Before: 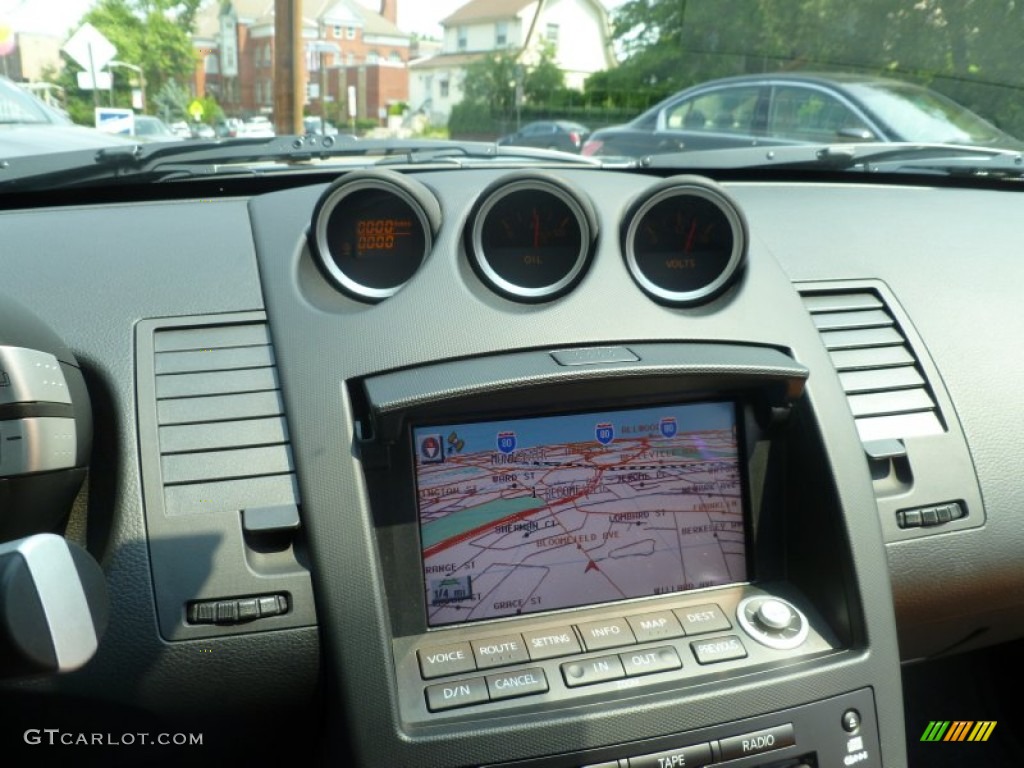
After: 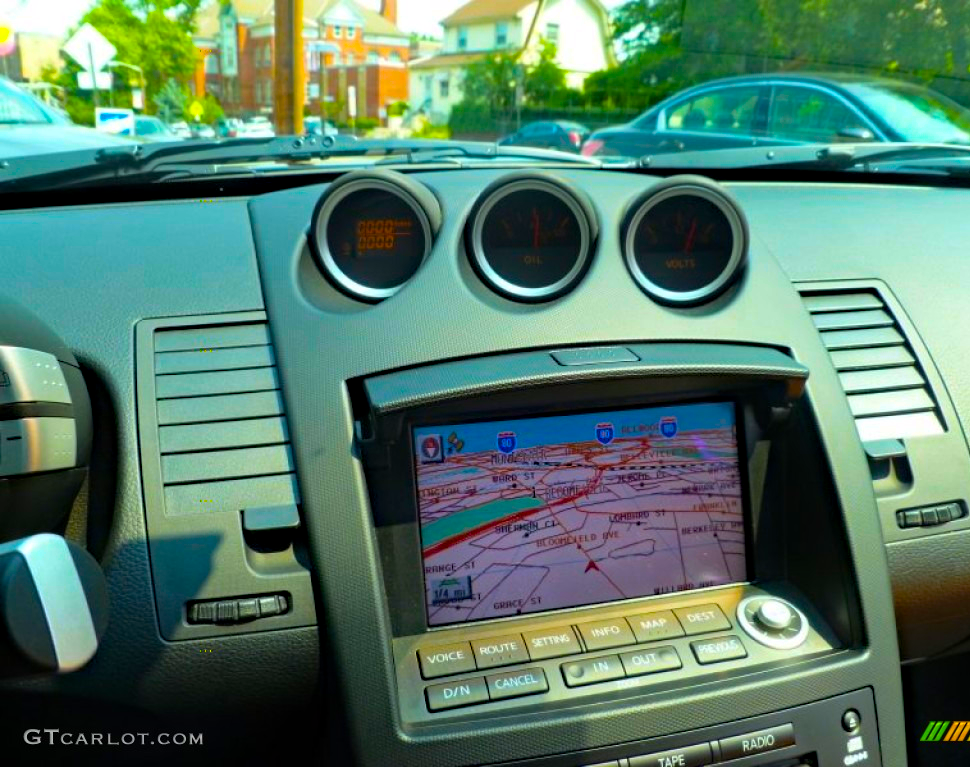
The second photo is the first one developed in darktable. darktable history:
color balance rgb: linear chroma grading › highlights 99.62%, linear chroma grading › global chroma 23.337%, perceptual saturation grading › global saturation 7.035%, perceptual saturation grading › shadows 4.247%, global vibrance 20%
crop and rotate: left 0%, right 5.249%
haze removal: strength 0.297, distance 0.245, compatibility mode true, adaptive false
